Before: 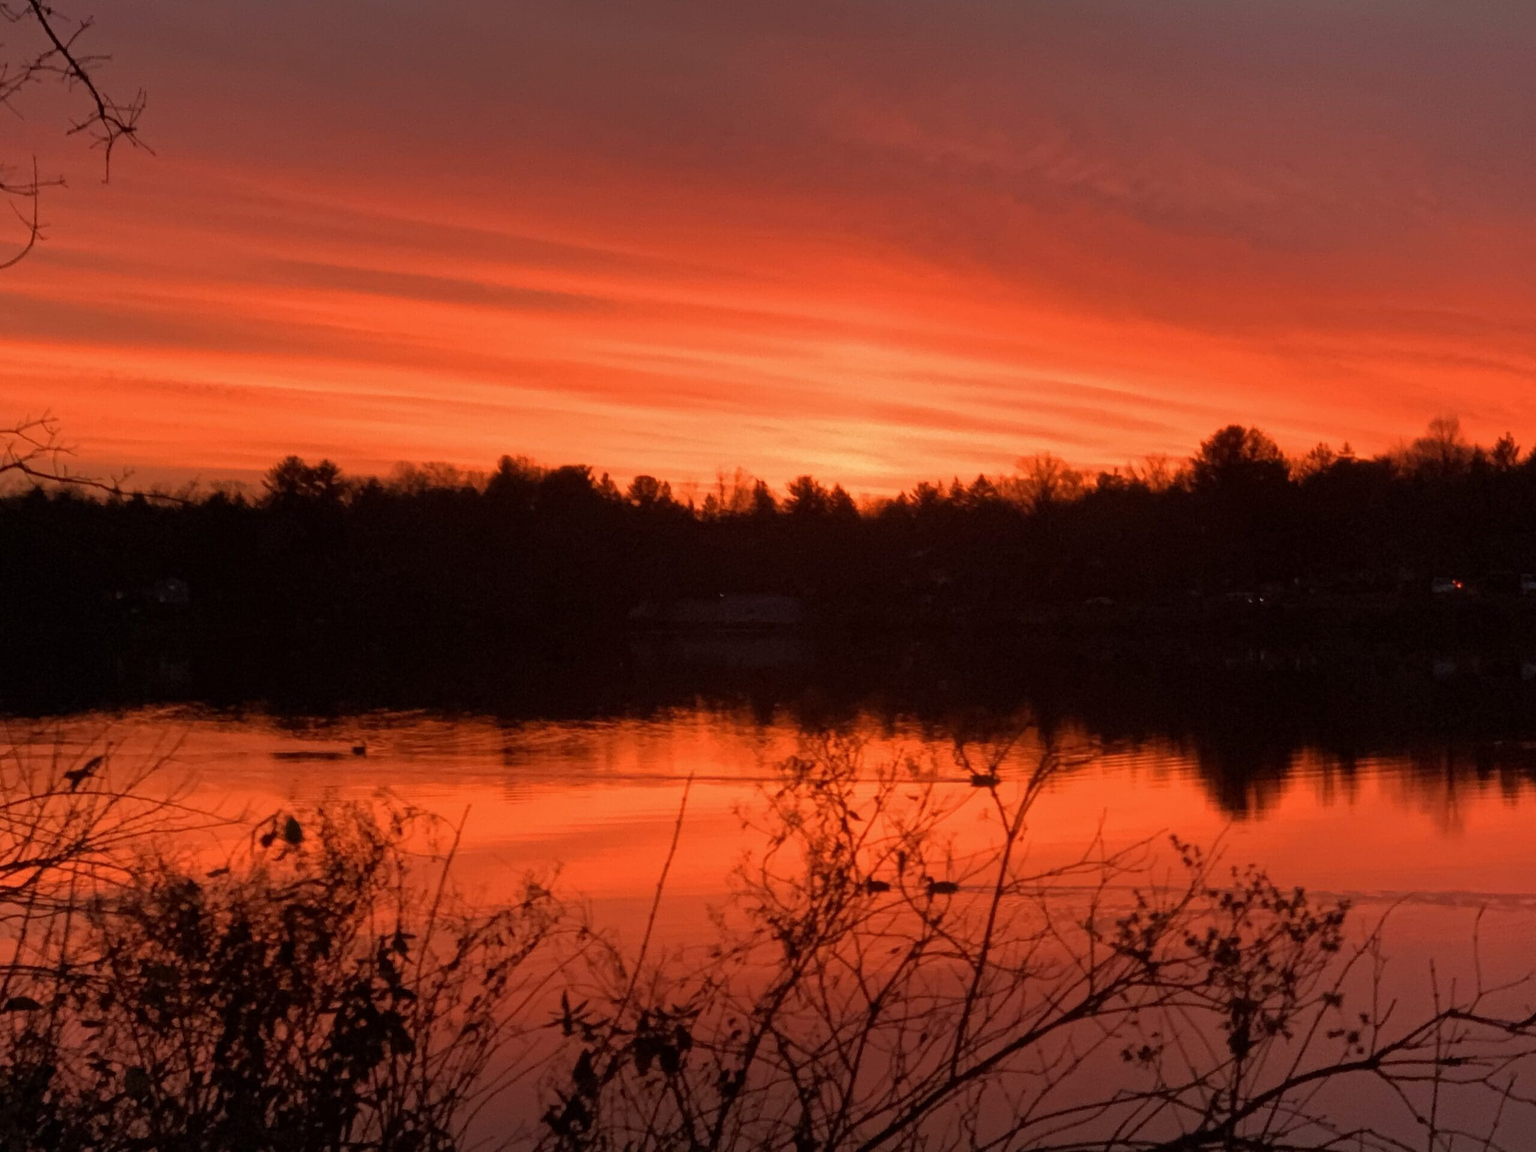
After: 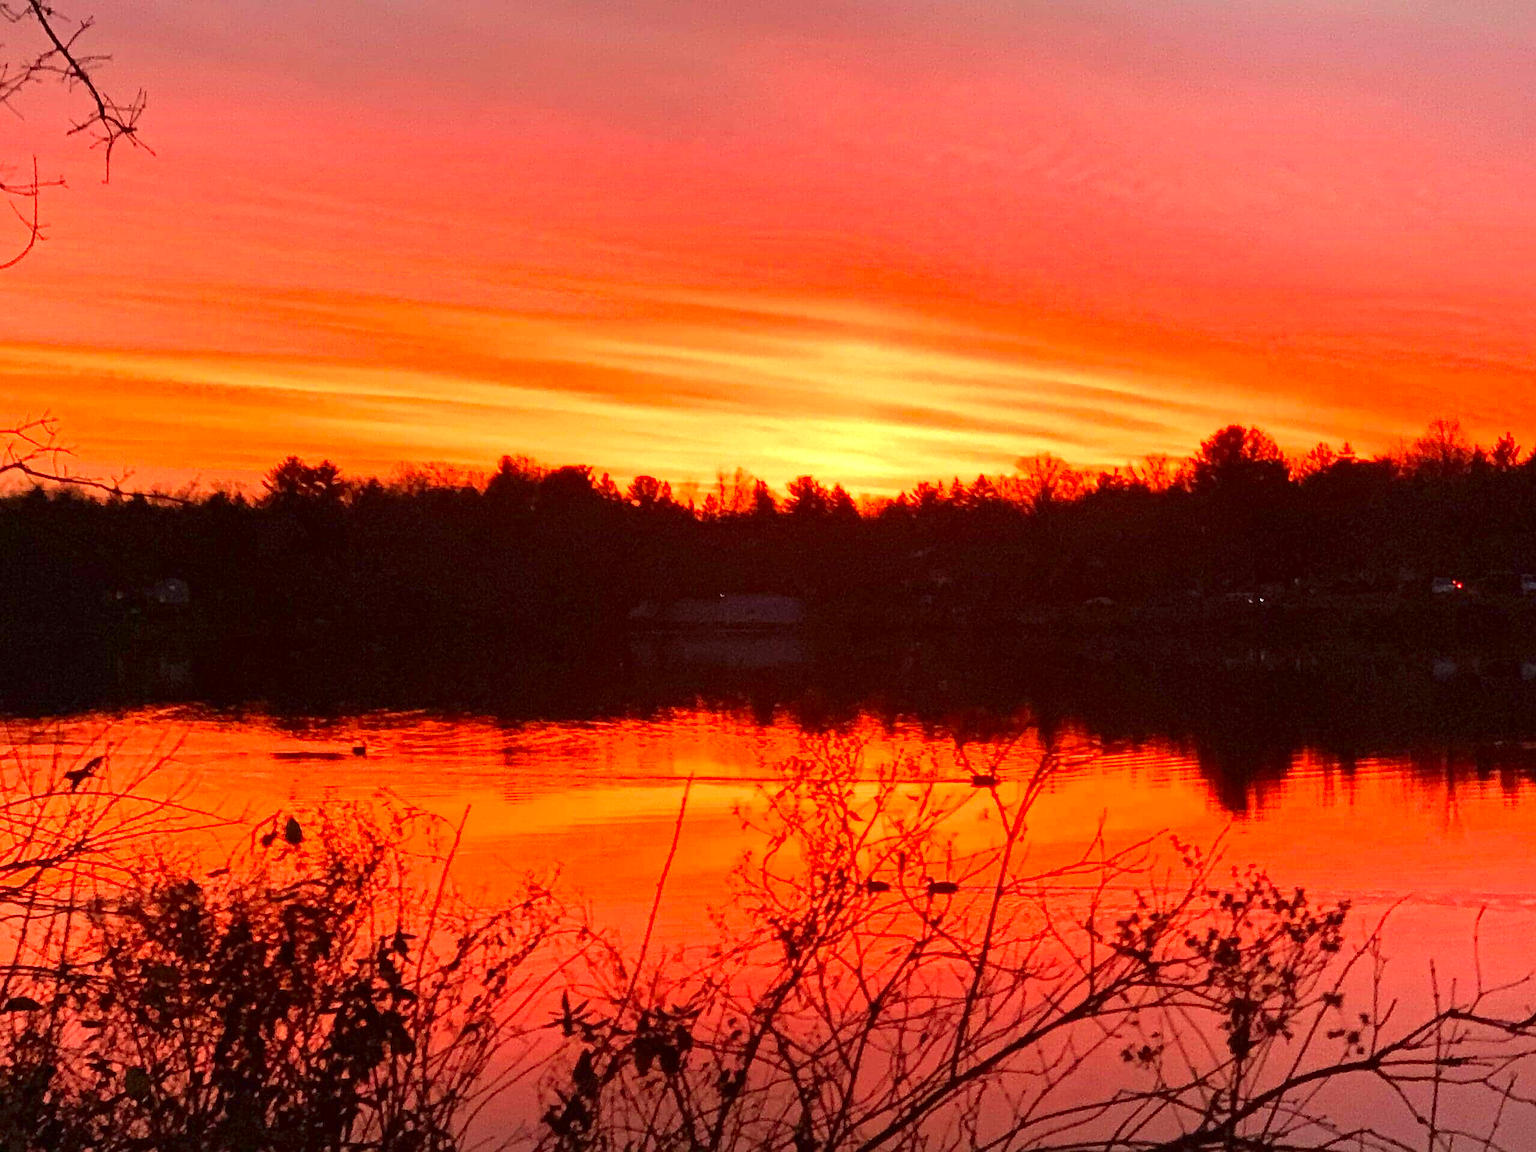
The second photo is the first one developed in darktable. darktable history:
exposure: black level correction 0, exposure 1.675 EV, compensate exposure bias true, compensate highlight preservation false
contrast brightness saturation: contrast 0.16, saturation 0.32
sharpen: on, module defaults
